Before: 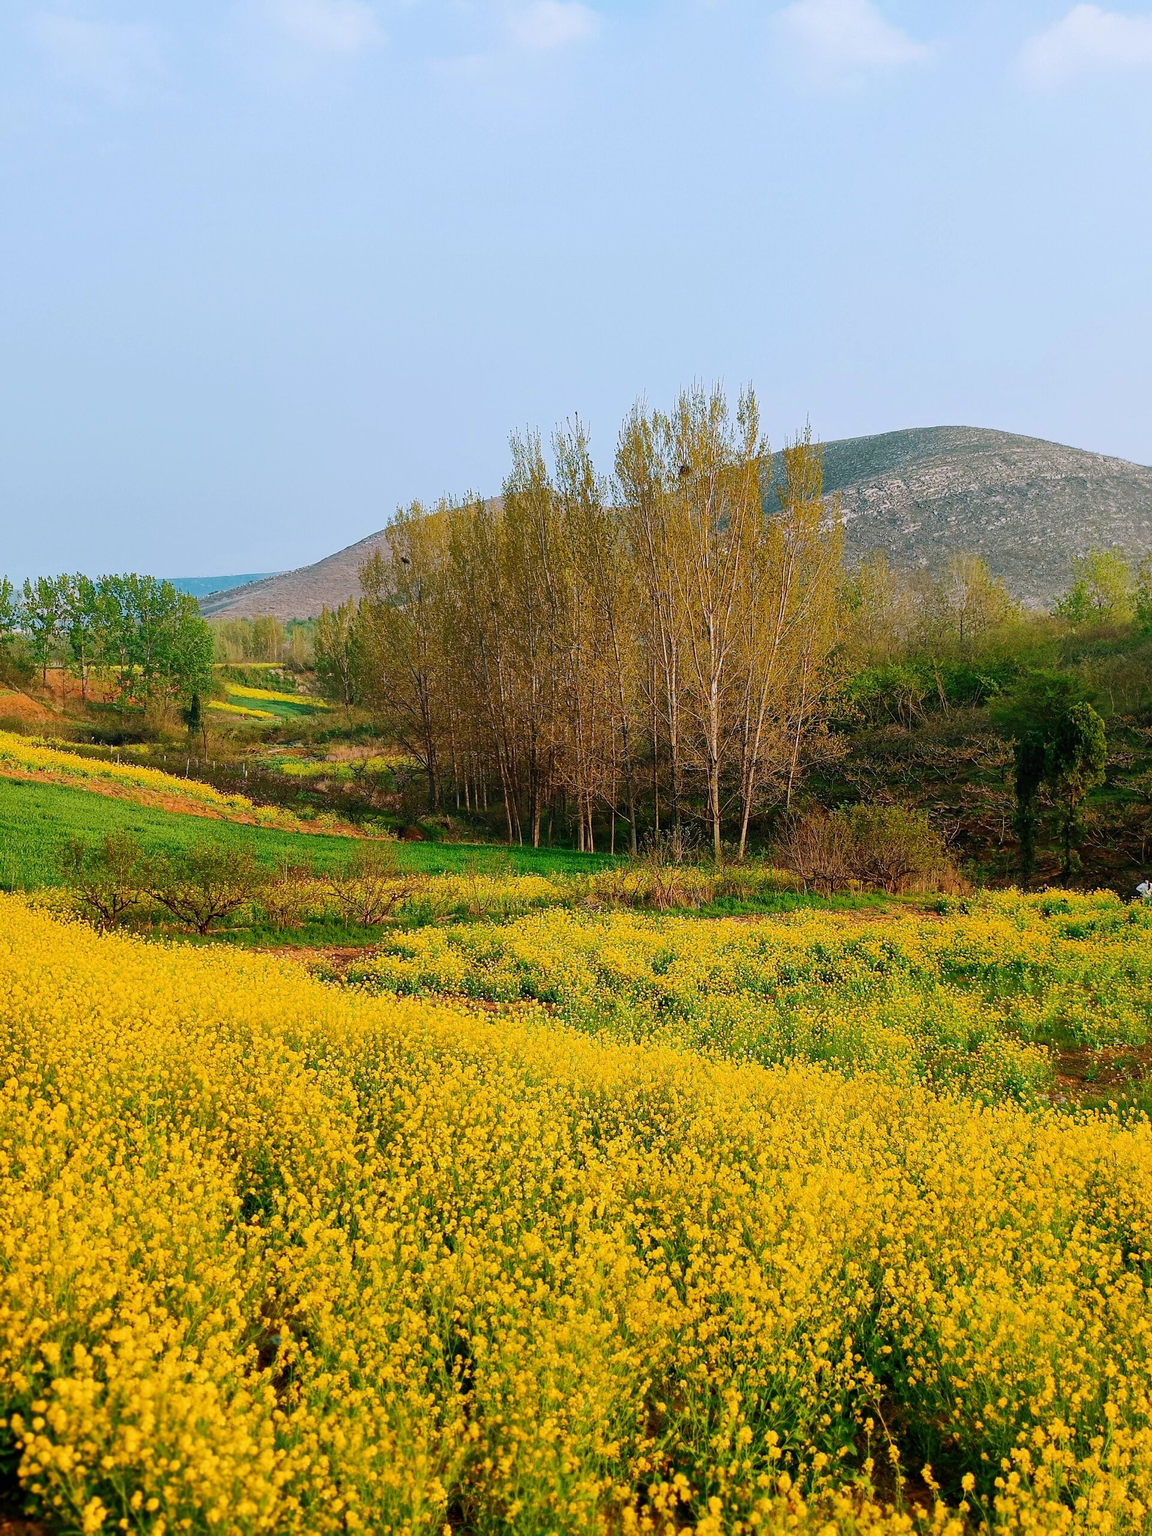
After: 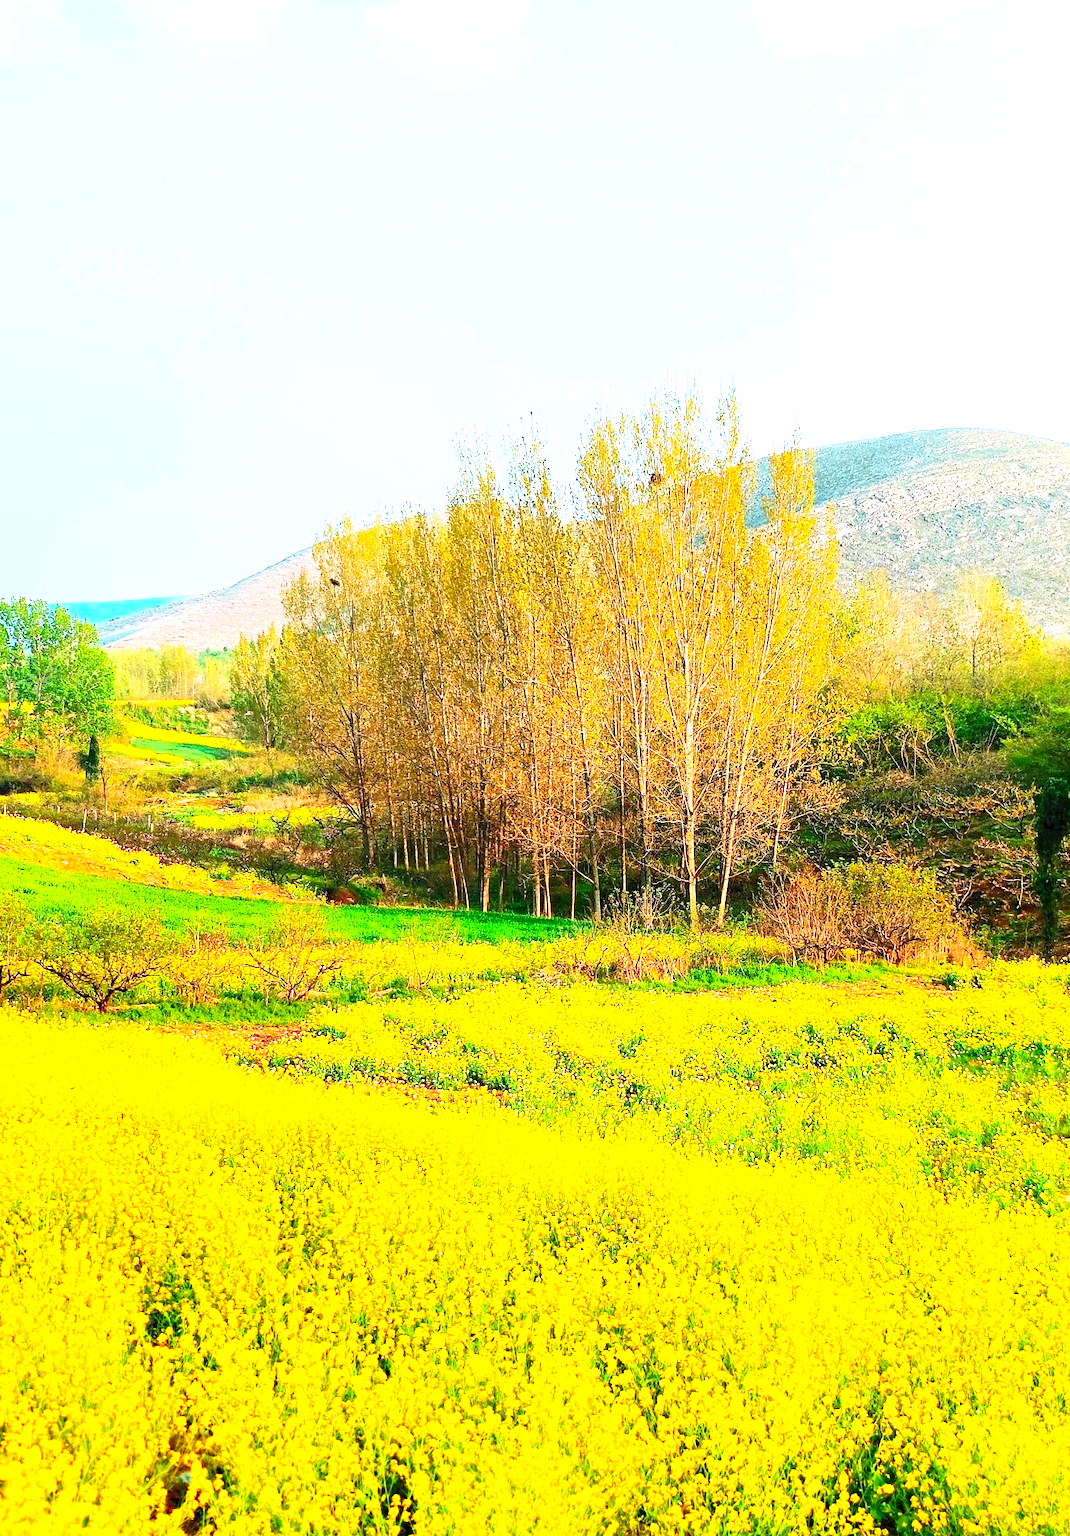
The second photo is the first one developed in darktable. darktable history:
exposure: black level correction 0.001, exposure 1.72 EV, compensate highlight preservation false
contrast brightness saturation: contrast 0.228, brightness 0.114, saturation 0.288
crop: left 9.938%, top 3.553%, right 9.167%, bottom 9.4%
